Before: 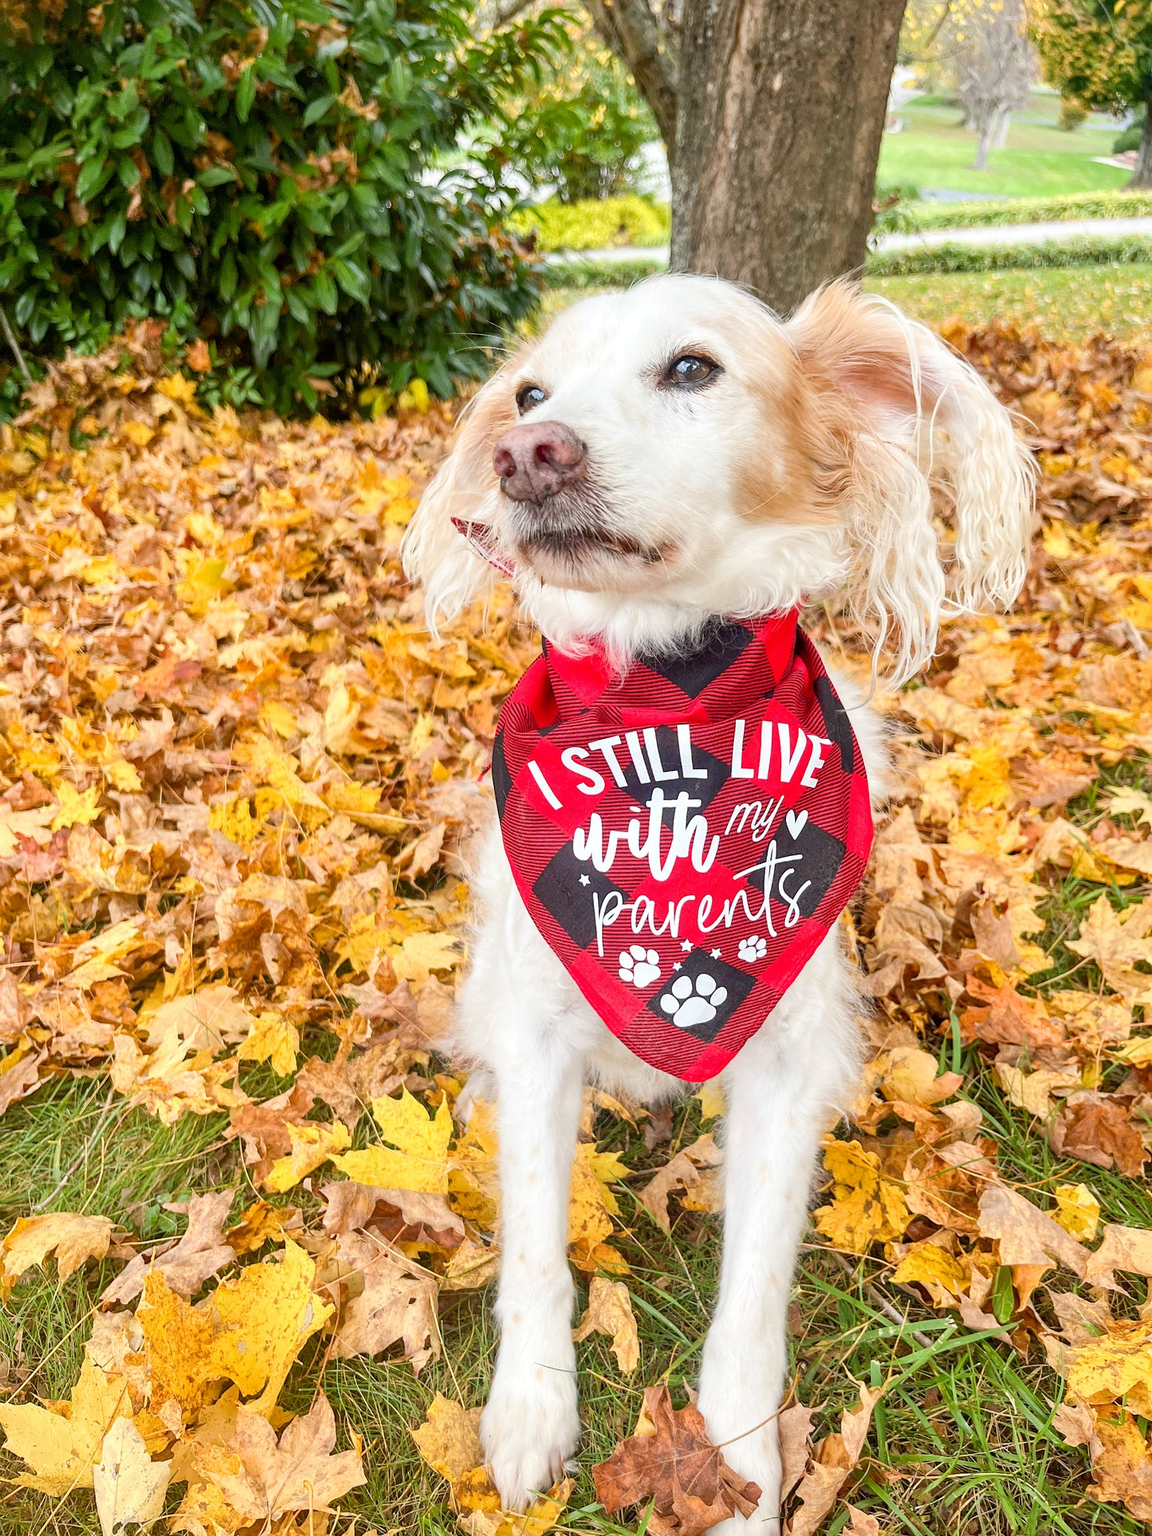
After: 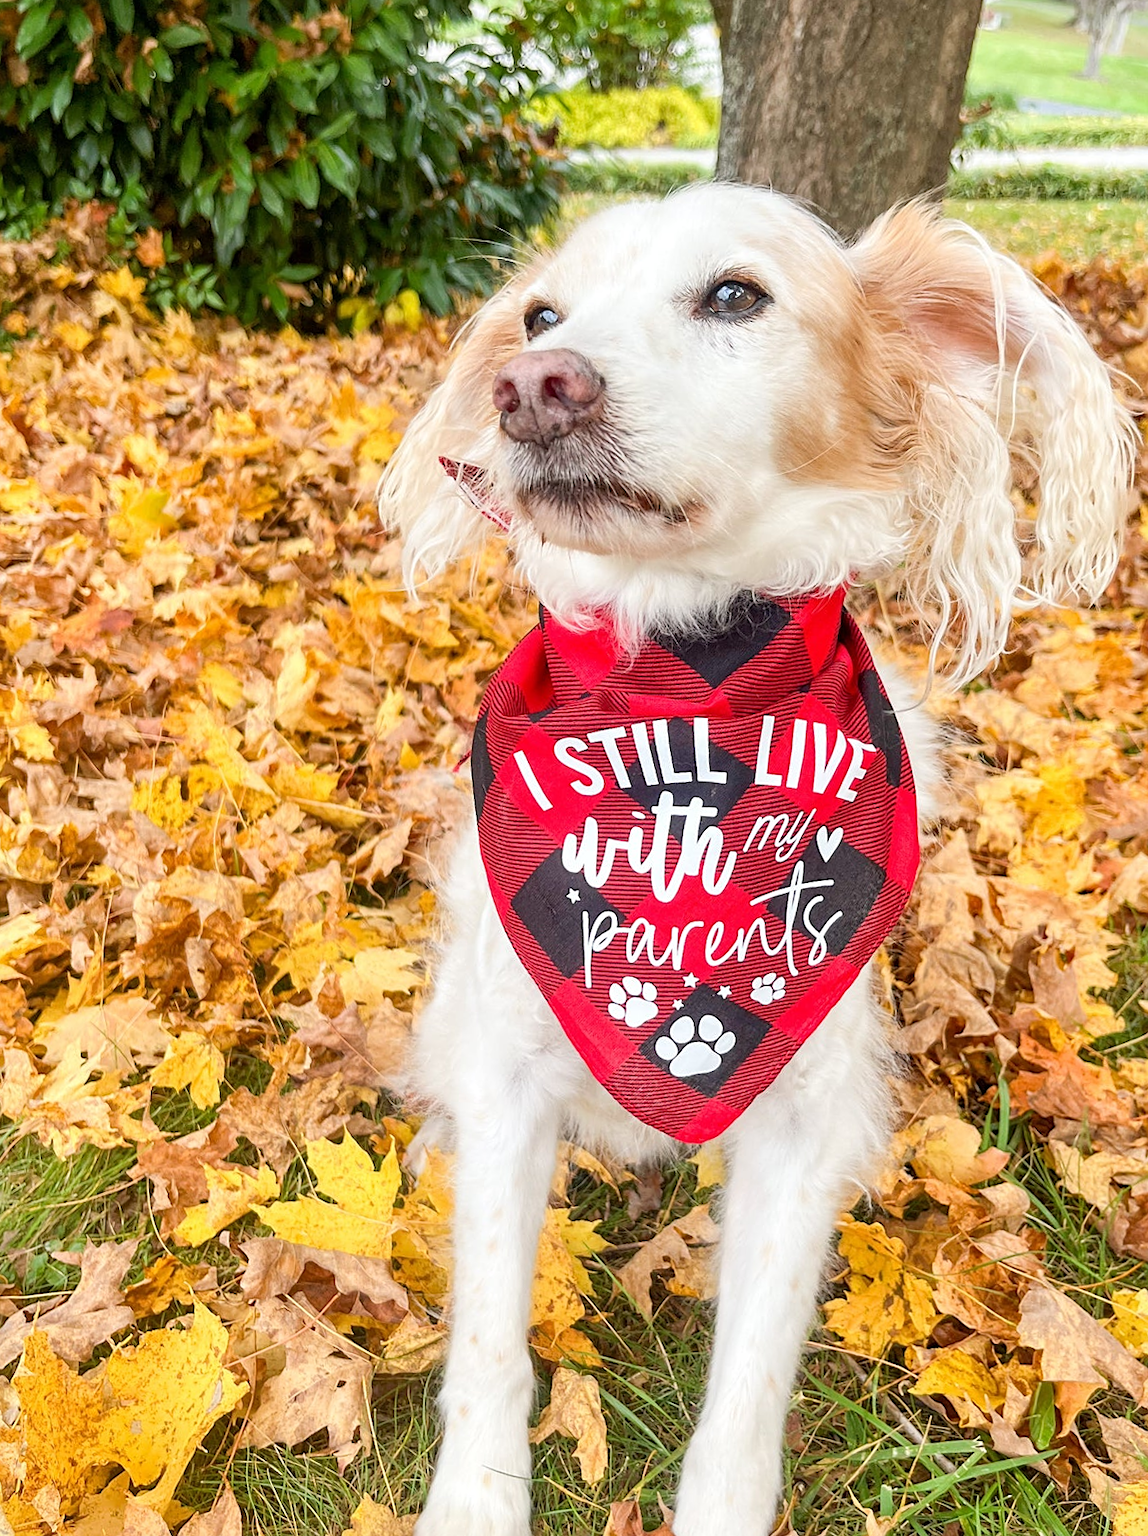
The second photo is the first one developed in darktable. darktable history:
sharpen: amount 0.206
crop and rotate: angle -3.2°, left 5.289%, top 5.221%, right 4.714%, bottom 4.493%
